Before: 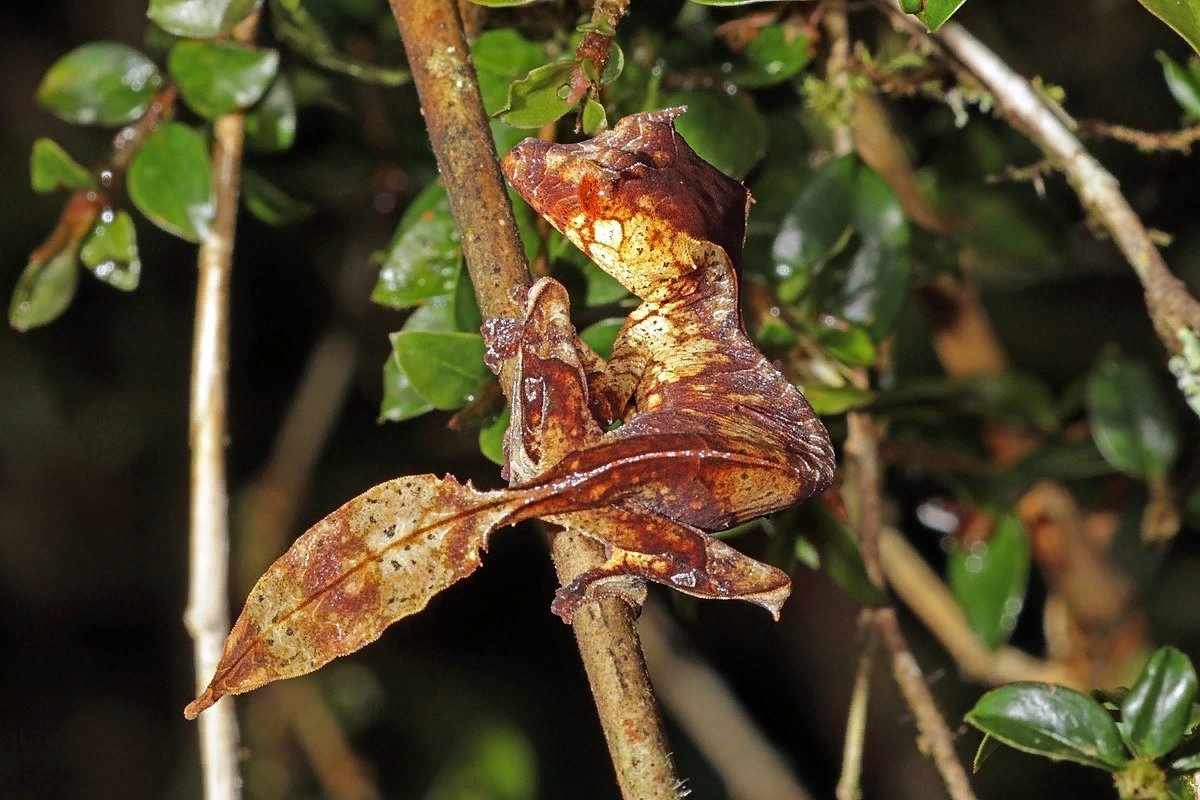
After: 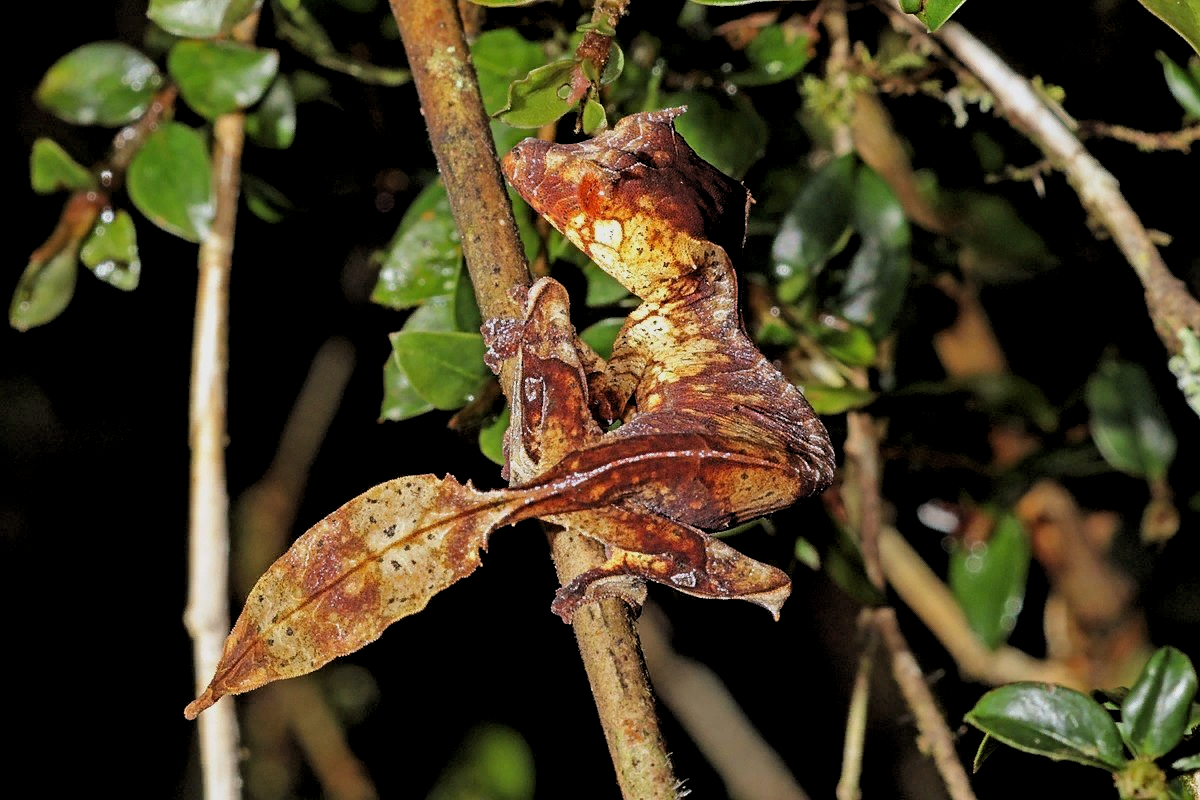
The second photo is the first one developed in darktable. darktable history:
levels: levels [0.031, 0.5, 0.969]
filmic rgb: black relative exposure -7.71 EV, white relative exposure 4.42 EV, target black luminance 0%, hardness 3.76, latitude 50.71%, contrast 1.07, highlights saturation mix 9.79%, shadows ↔ highlights balance -0.25%, color science v6 (2022)
